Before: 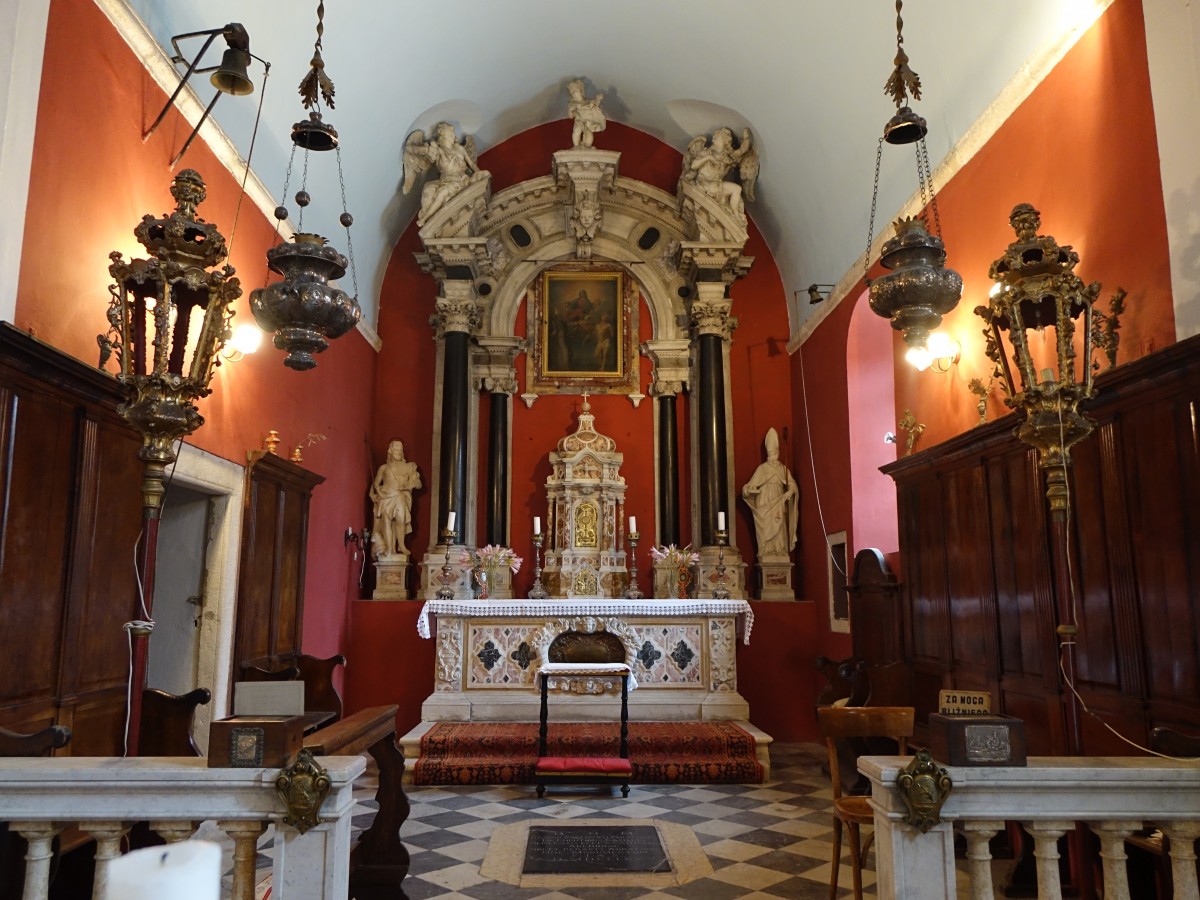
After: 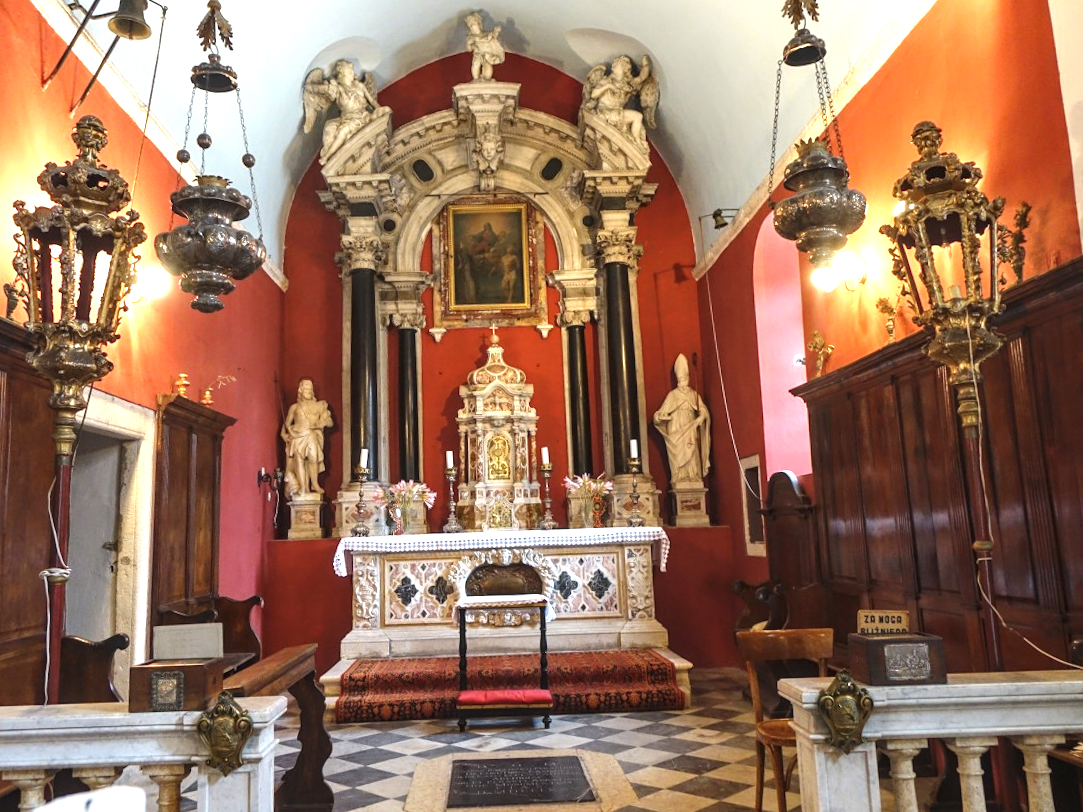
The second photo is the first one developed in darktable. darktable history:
exposure: black level correction -0.002, exposure 1.115 EV, compensate highlight preservation false
crop and rotate: angle 1.96°, left 5.673%, top 5.673%
local contrast: on, module defaults
